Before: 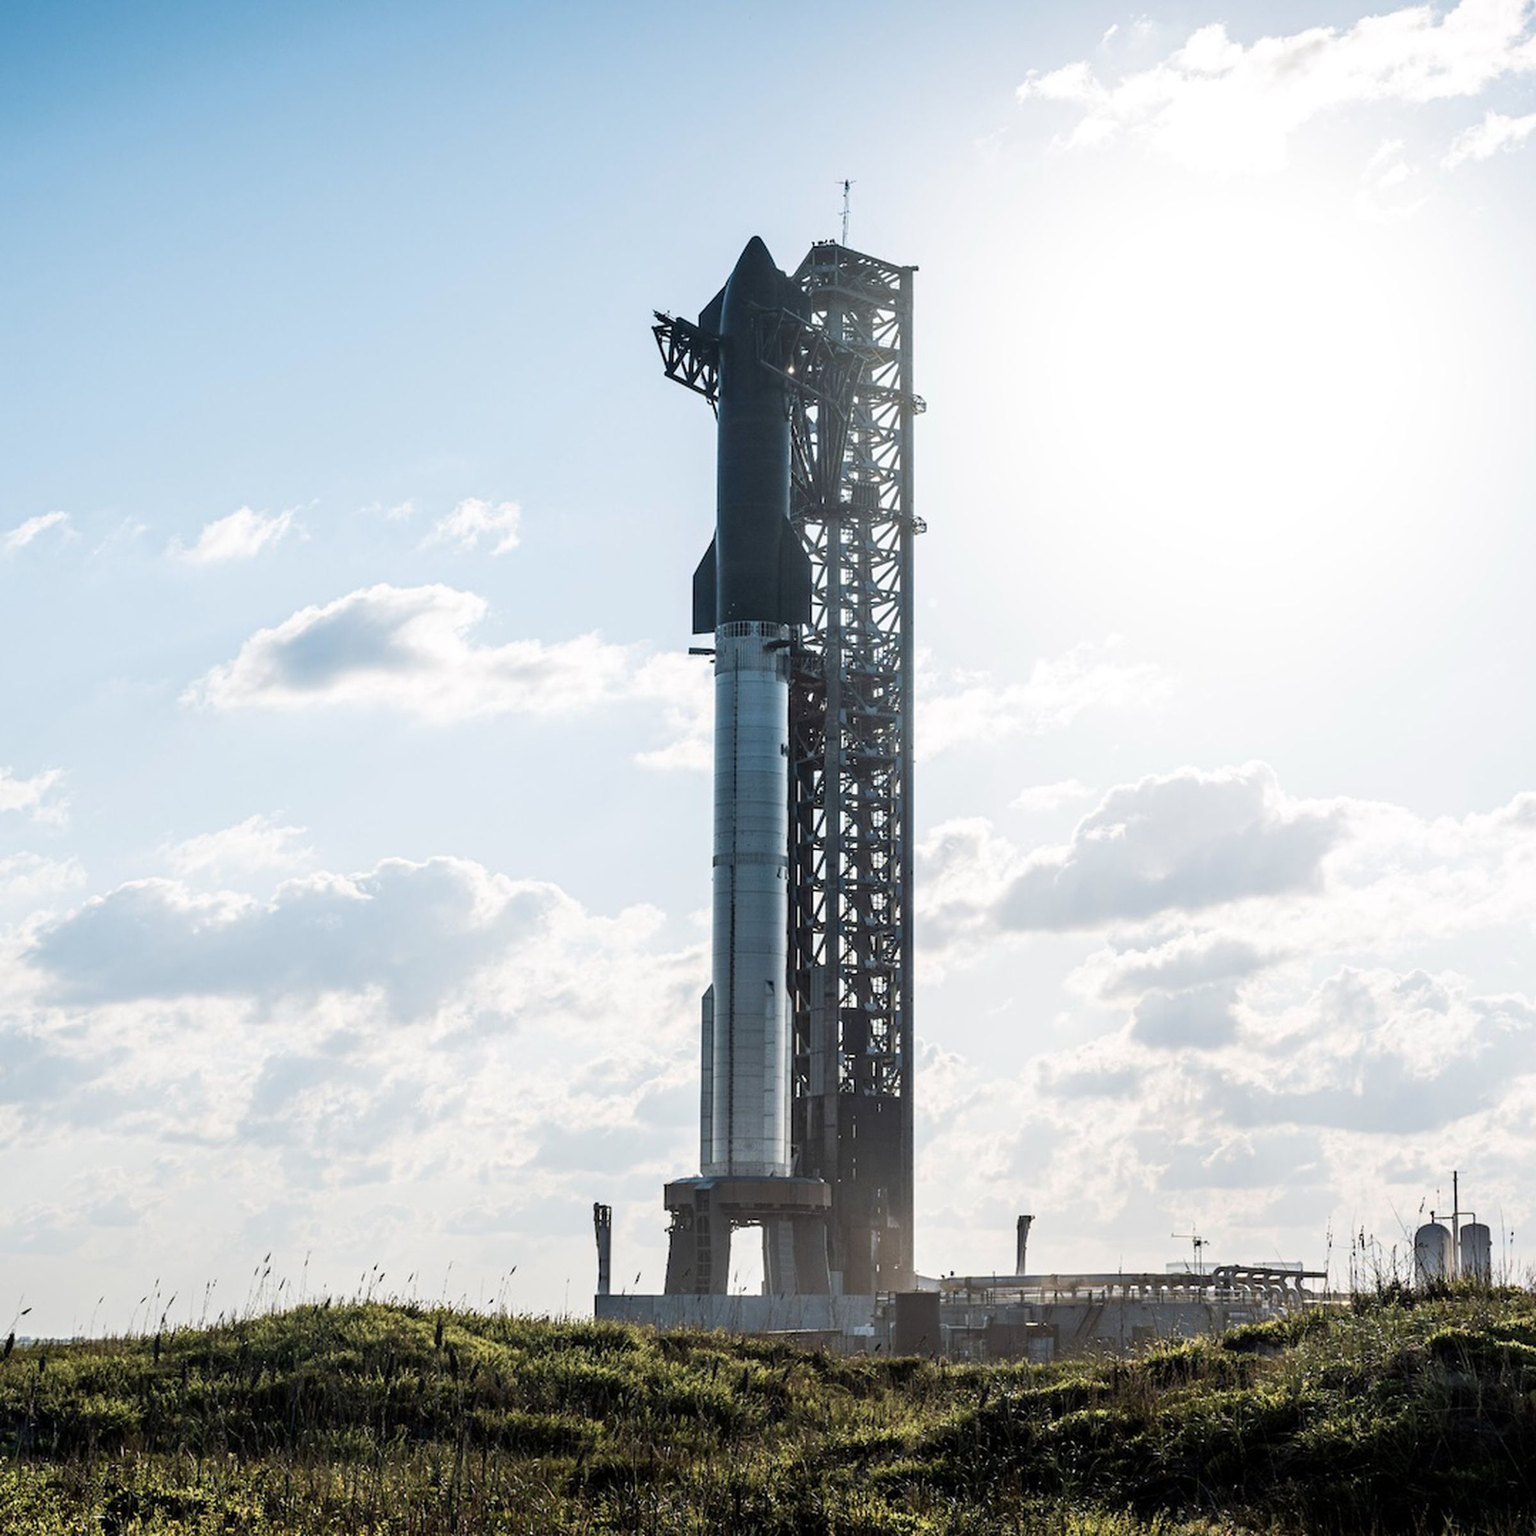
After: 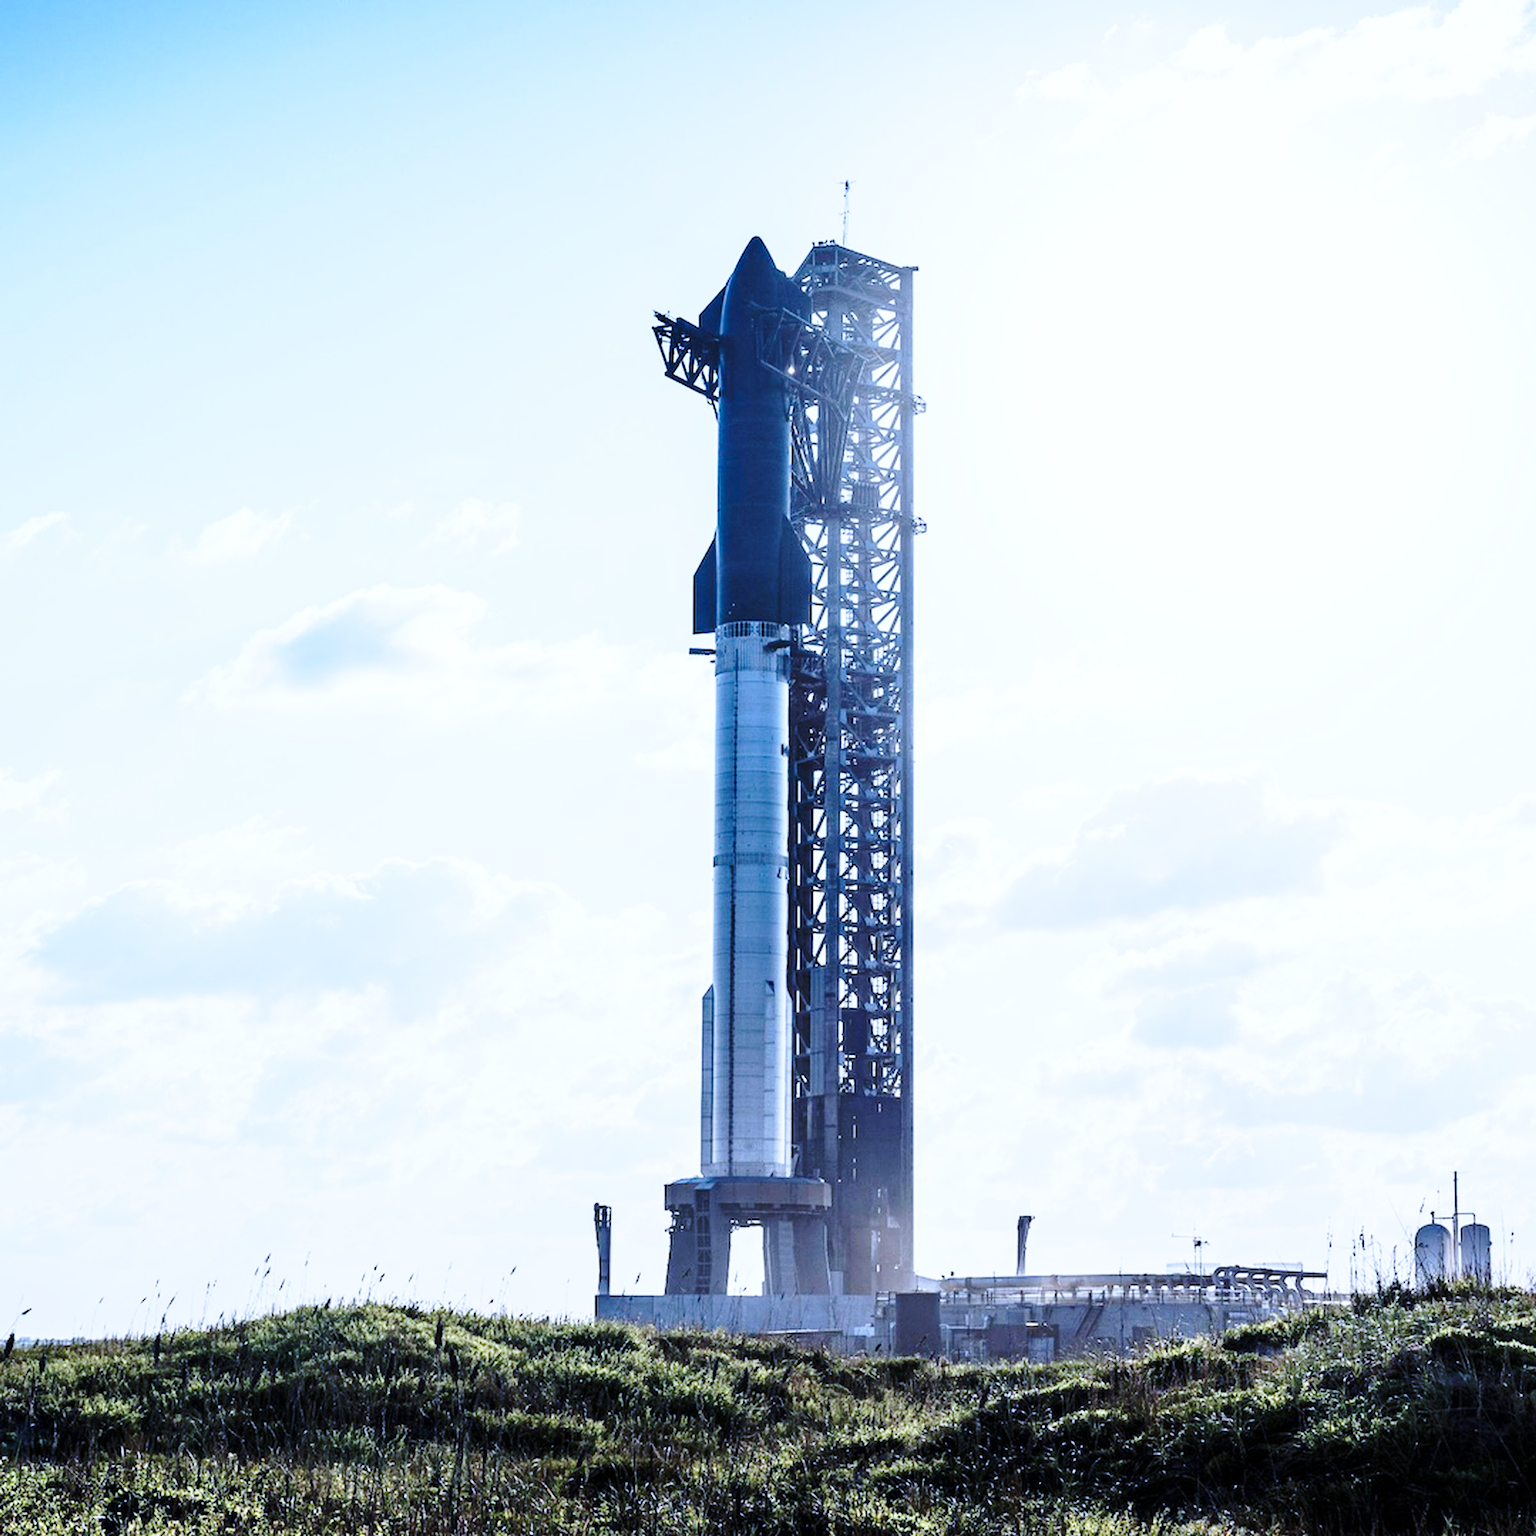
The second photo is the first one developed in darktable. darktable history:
white balance: red 0.924, blue 1.095
base curve: curves: ch0 [(0, 0) (0.032, 0.037) (0.105, 0.228) (0.435, 0.76) (0.856, 0.983) (1, 1)], preserve colors none
color calibration: illuminant as shot in camera, x 0.379, y 0.396, temperature 4138.76 K
